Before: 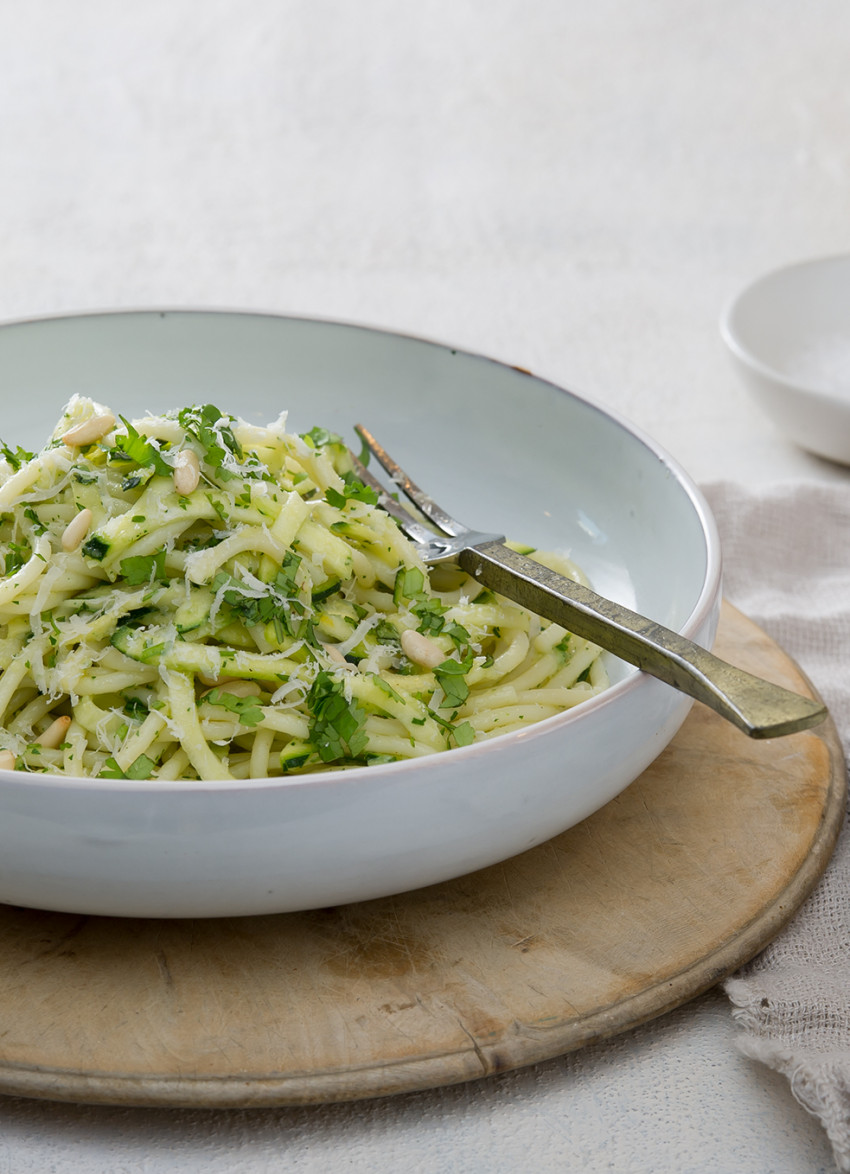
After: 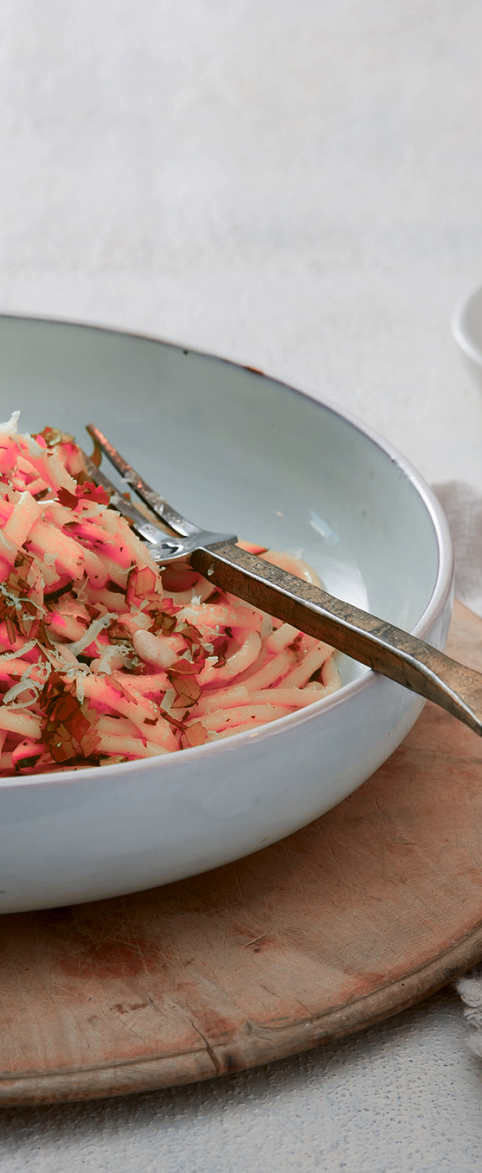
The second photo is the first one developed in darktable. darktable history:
contrast brightness saturation: contrast 0.066, brightness -0.148, saturation 0.115
color zones: curves: ch2 [(0, 0.488) (0.143, 0.417) (0.286, 0.212) (0.429, 0.179) (0.571, 0.154) (0.714, 0.415) (0.857, 0.495) (1, 0.488)]
crop: left 31.584%, top 0.013%, right 11.622%
